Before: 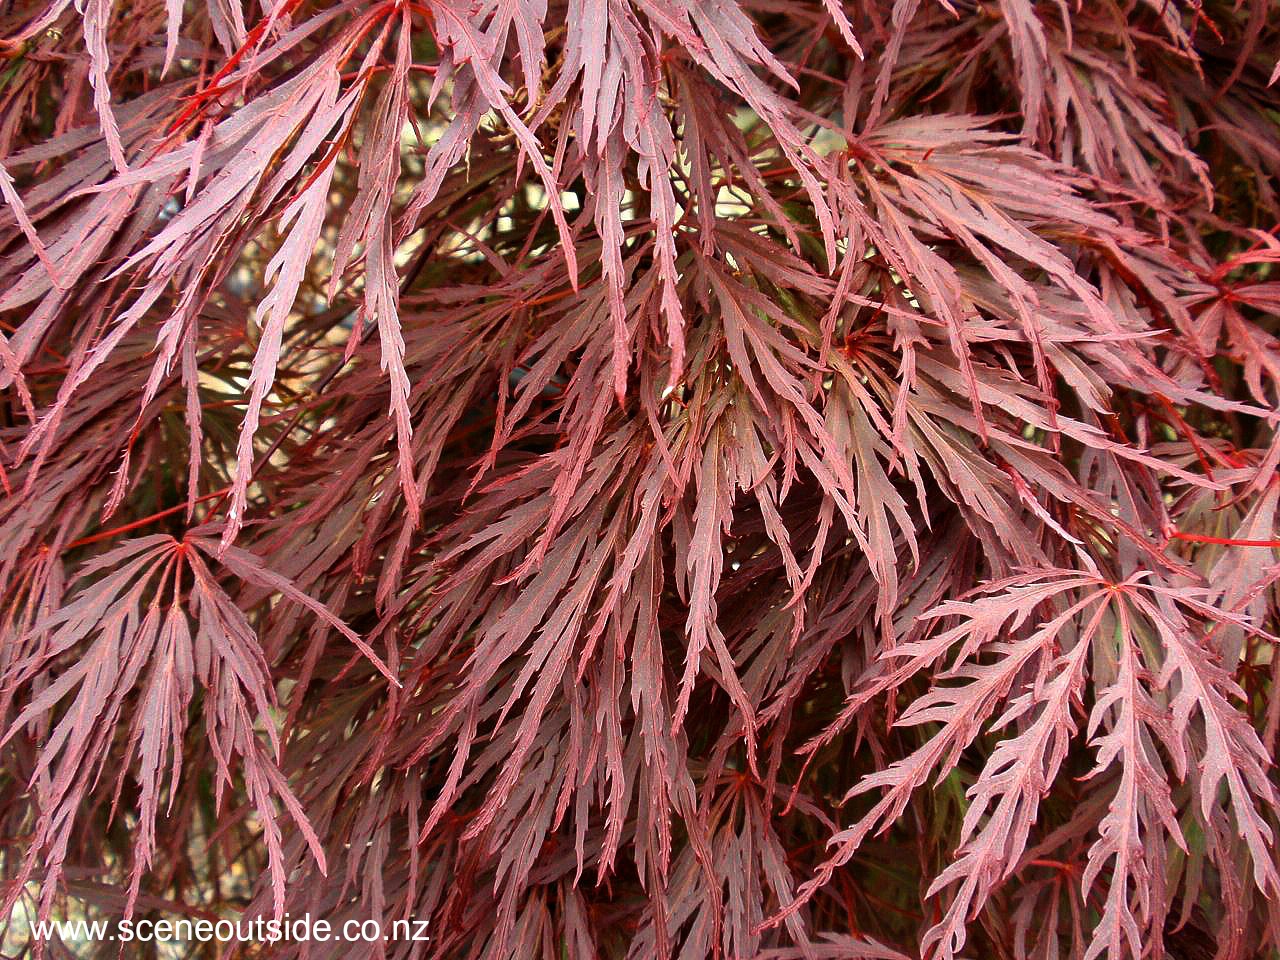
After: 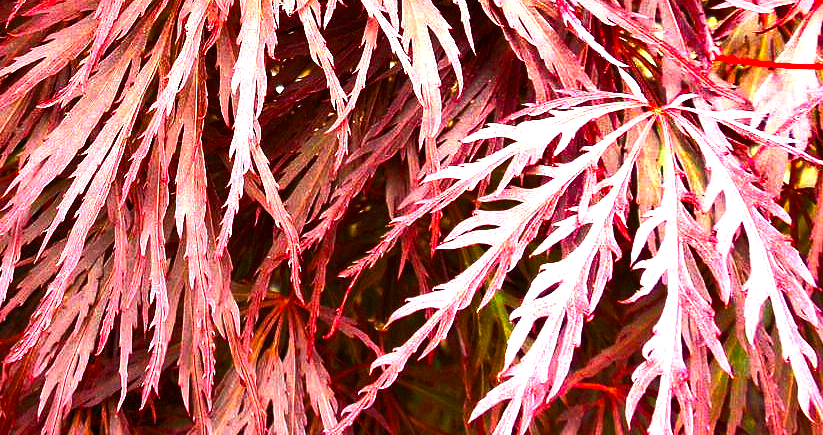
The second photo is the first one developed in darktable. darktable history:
color balance rgb: linear chroma grading › global chroma 22.748%, perceptual saturation grading › global saturation 29.507%, perceptual brilliance grading › highlights 3.161%, perceptual brilliance grading › mid-tones -17.492%, perceptual brilliance grading › shadows -41.32%
exposure: black level correction 0, exposure 2.105 EV, compensate exposure bias true, compensate highlight preservation false
shadows and highlights: shadows 22.16, highlights -49.18, soften with gaussian
crop and rotate: left 35.64%, top 49.784%, bottom 4.842%
